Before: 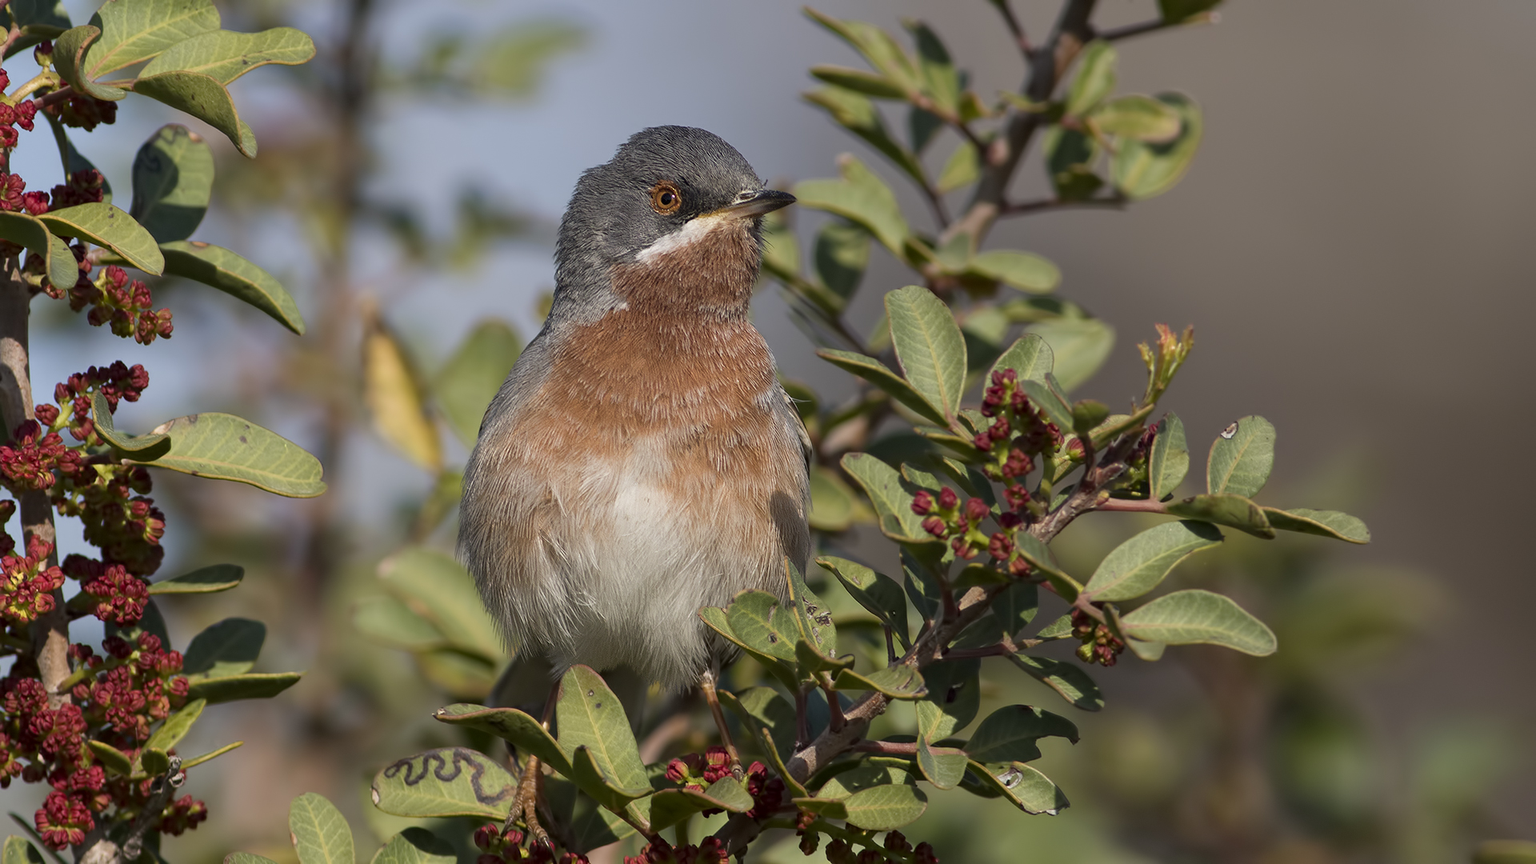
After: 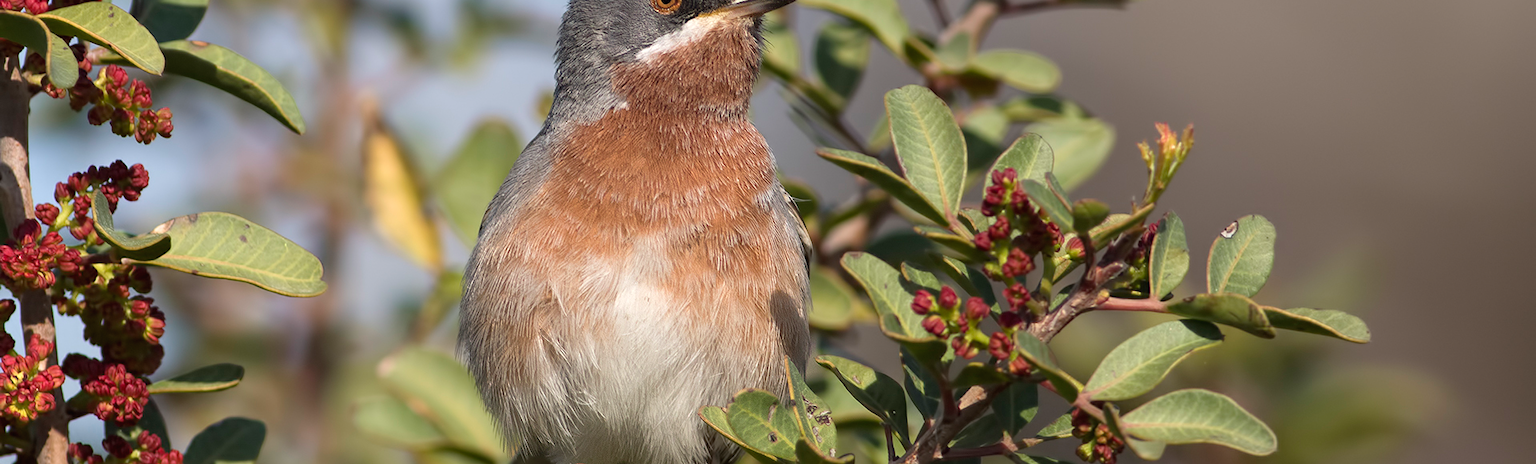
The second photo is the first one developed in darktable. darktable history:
exposure: black level correction -0.001, exposure 0.079 EV, compensate exposure bias true, compensate highlight preservation false
crop and rotate: top 23.247%, bottom 22.893%
